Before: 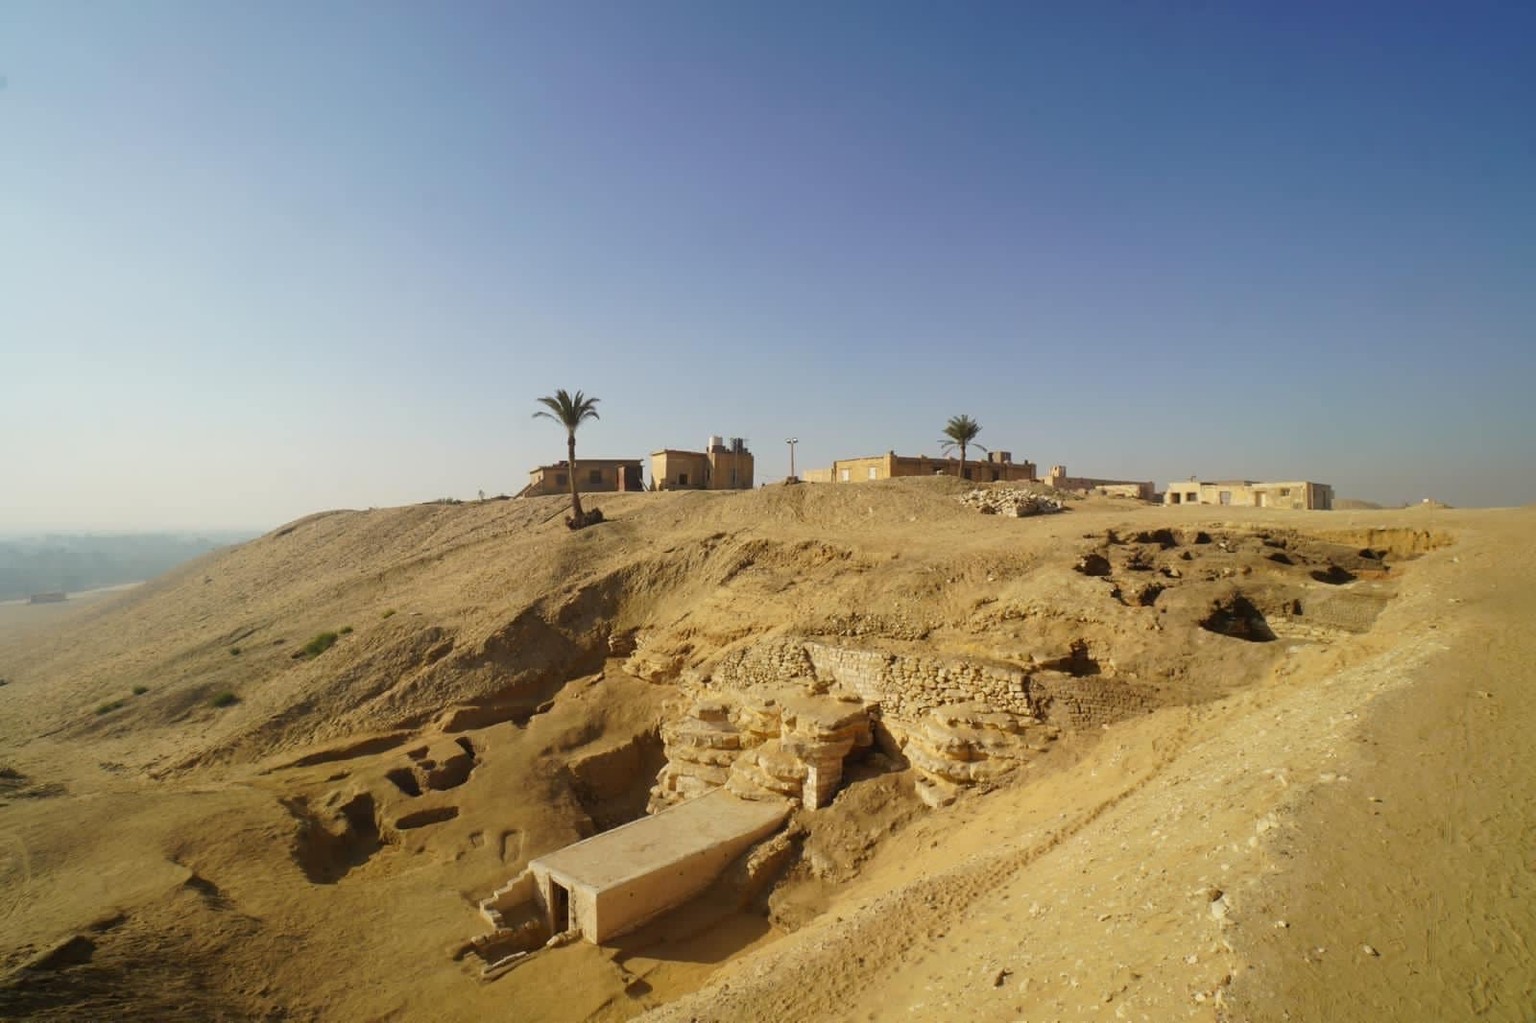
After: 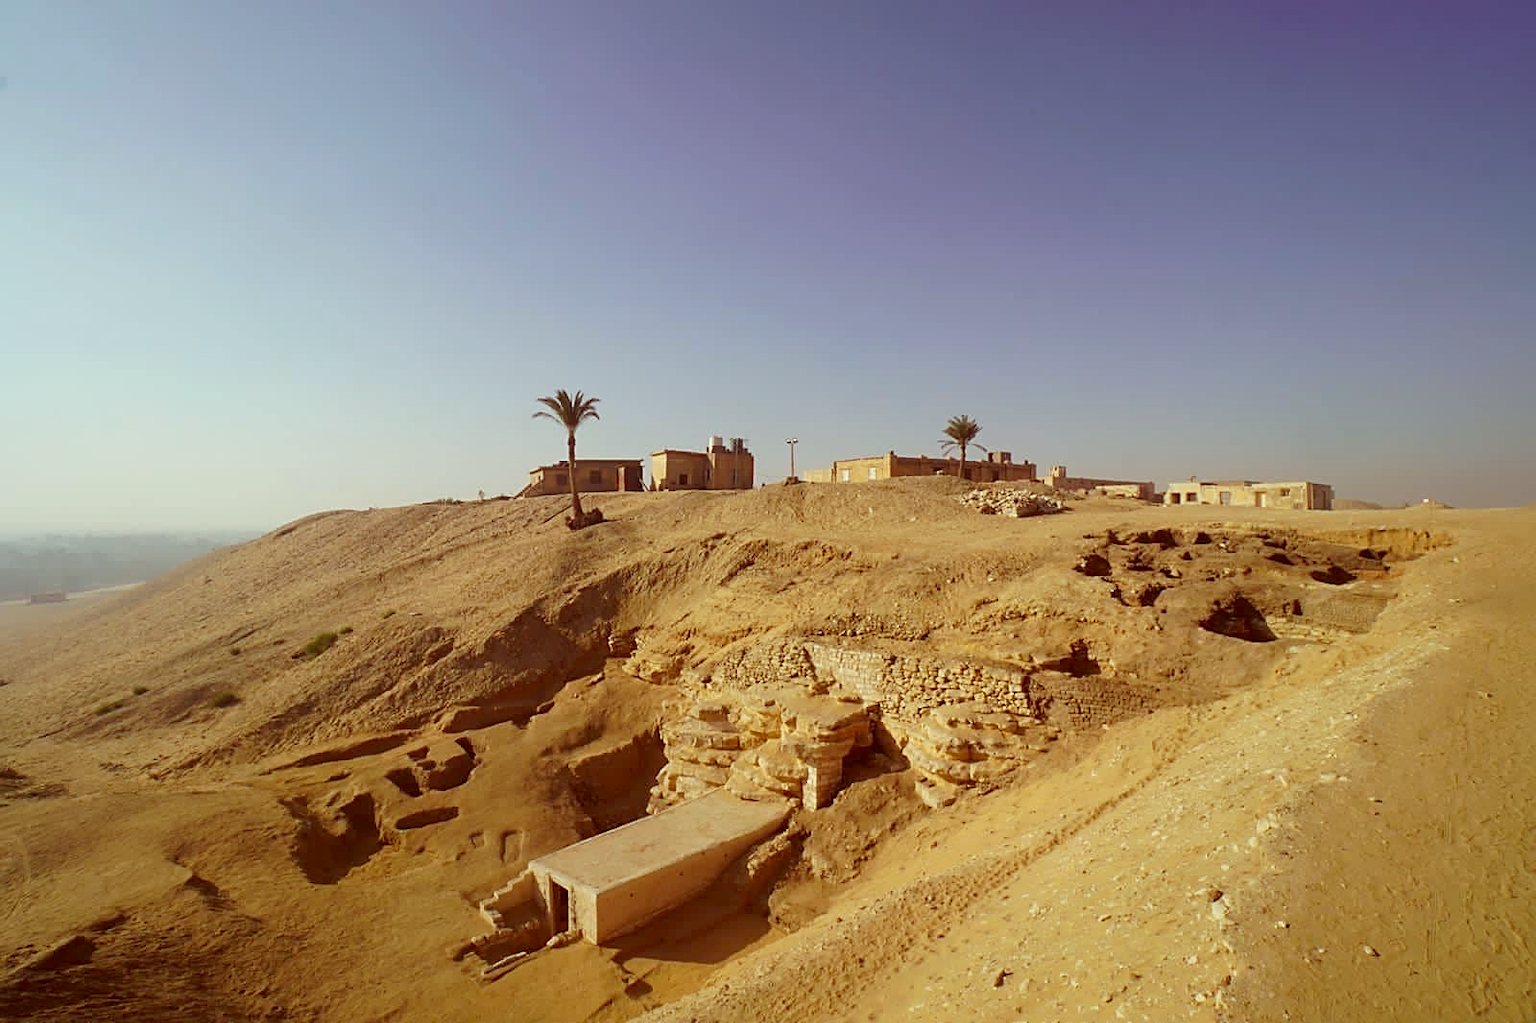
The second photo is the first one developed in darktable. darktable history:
sharpen: on, module defaults
color correction: highlights a* -7.23, highlights b* -0.161, shadows a* 20.08, shadows b* 11.73
